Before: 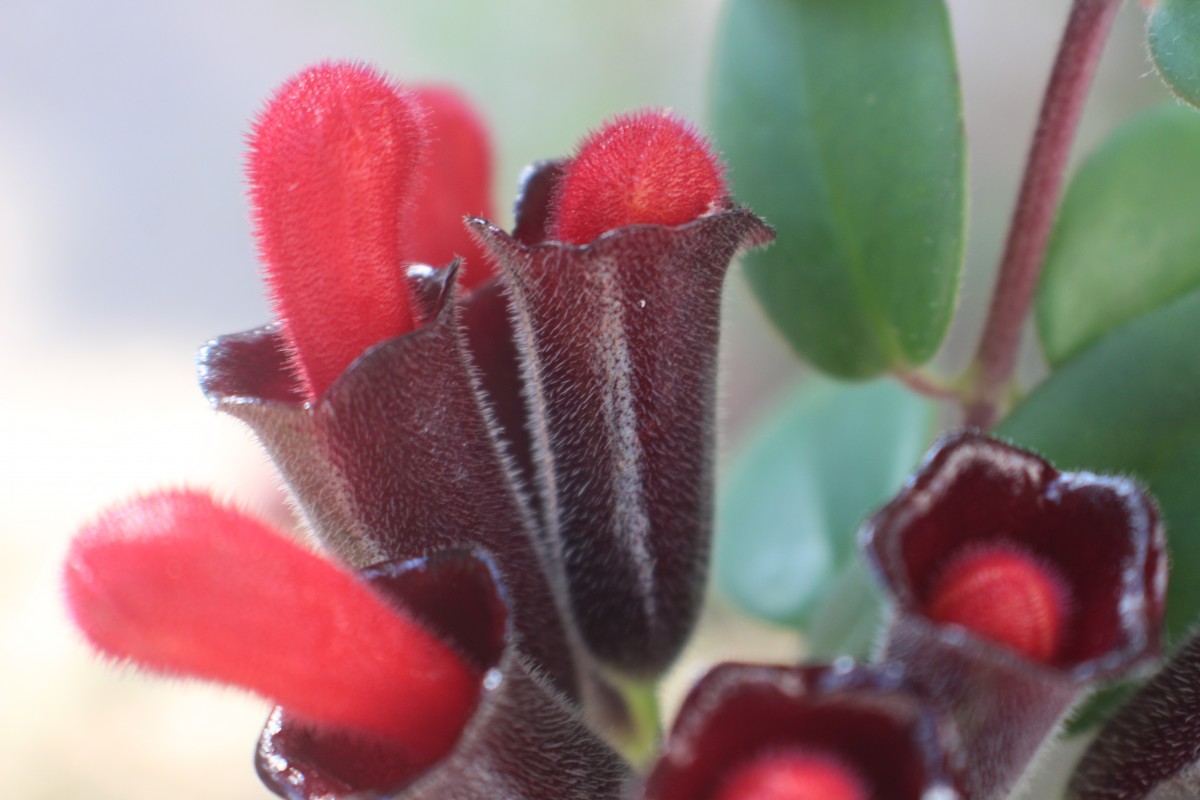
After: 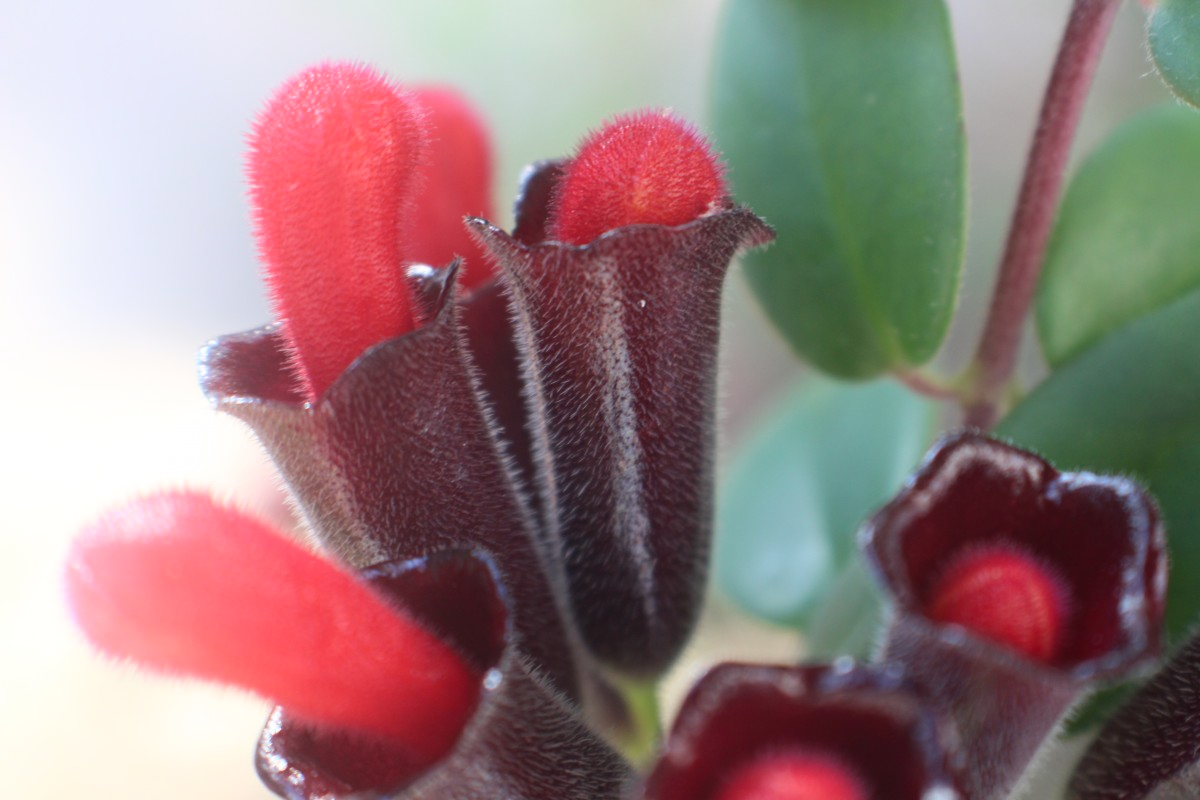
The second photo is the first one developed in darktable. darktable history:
shadows and highlights: shadows -41.19, highlights 62.93, soften with gaussian
